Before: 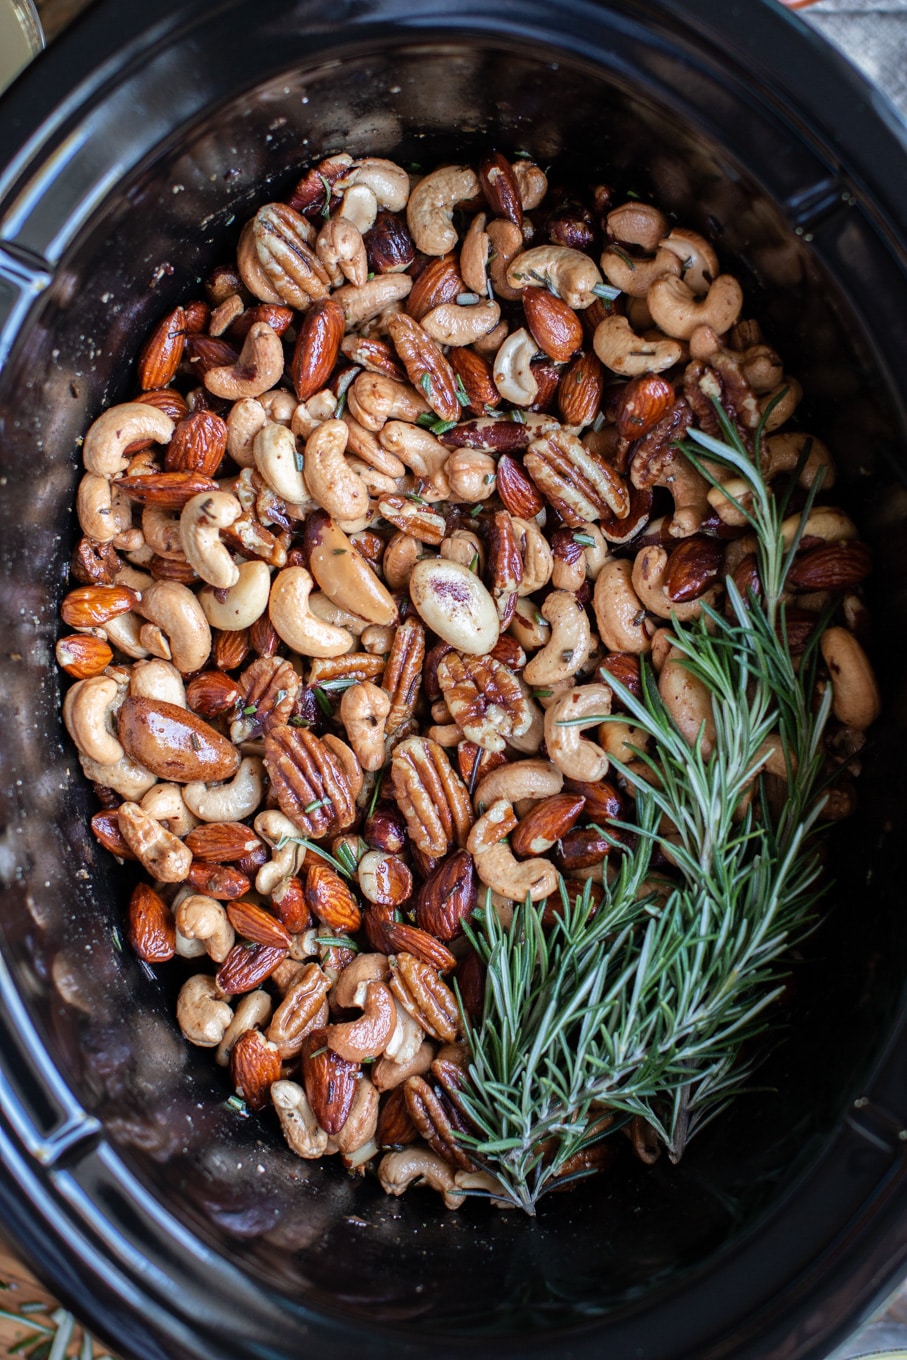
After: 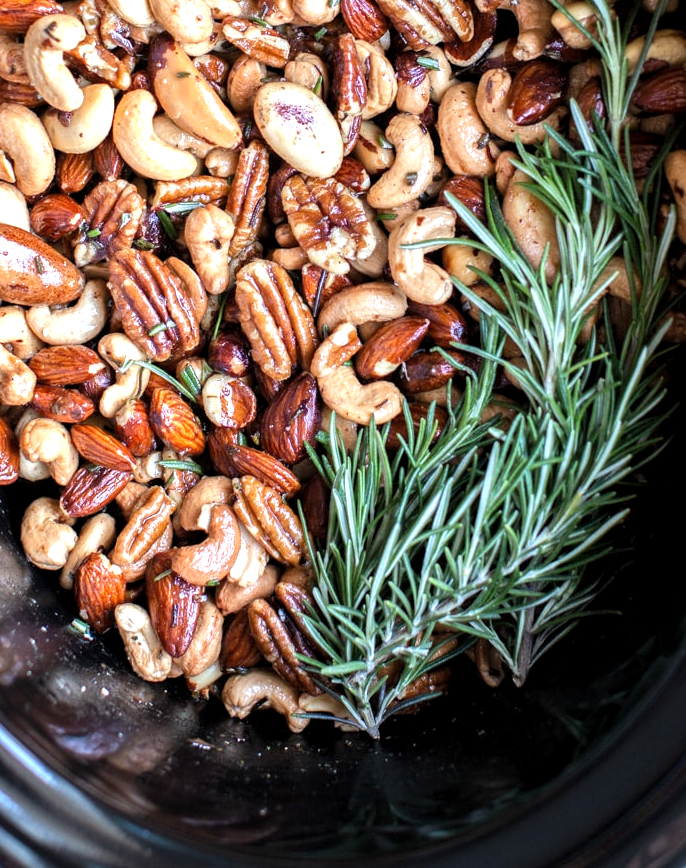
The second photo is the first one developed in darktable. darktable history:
exposure: black level correction 0, exposure 0.7 EV, compensate exposure bias true, compensate highlight preservation false
crop and rotate: left 17.299%, top 35.115%, right 7.015%, bottom 1.024%
levels: levels [0.016, 0.5, 0.996]
local contrast: highlights 100%, shadows 100%, detail 120%, midtone range 0.2
